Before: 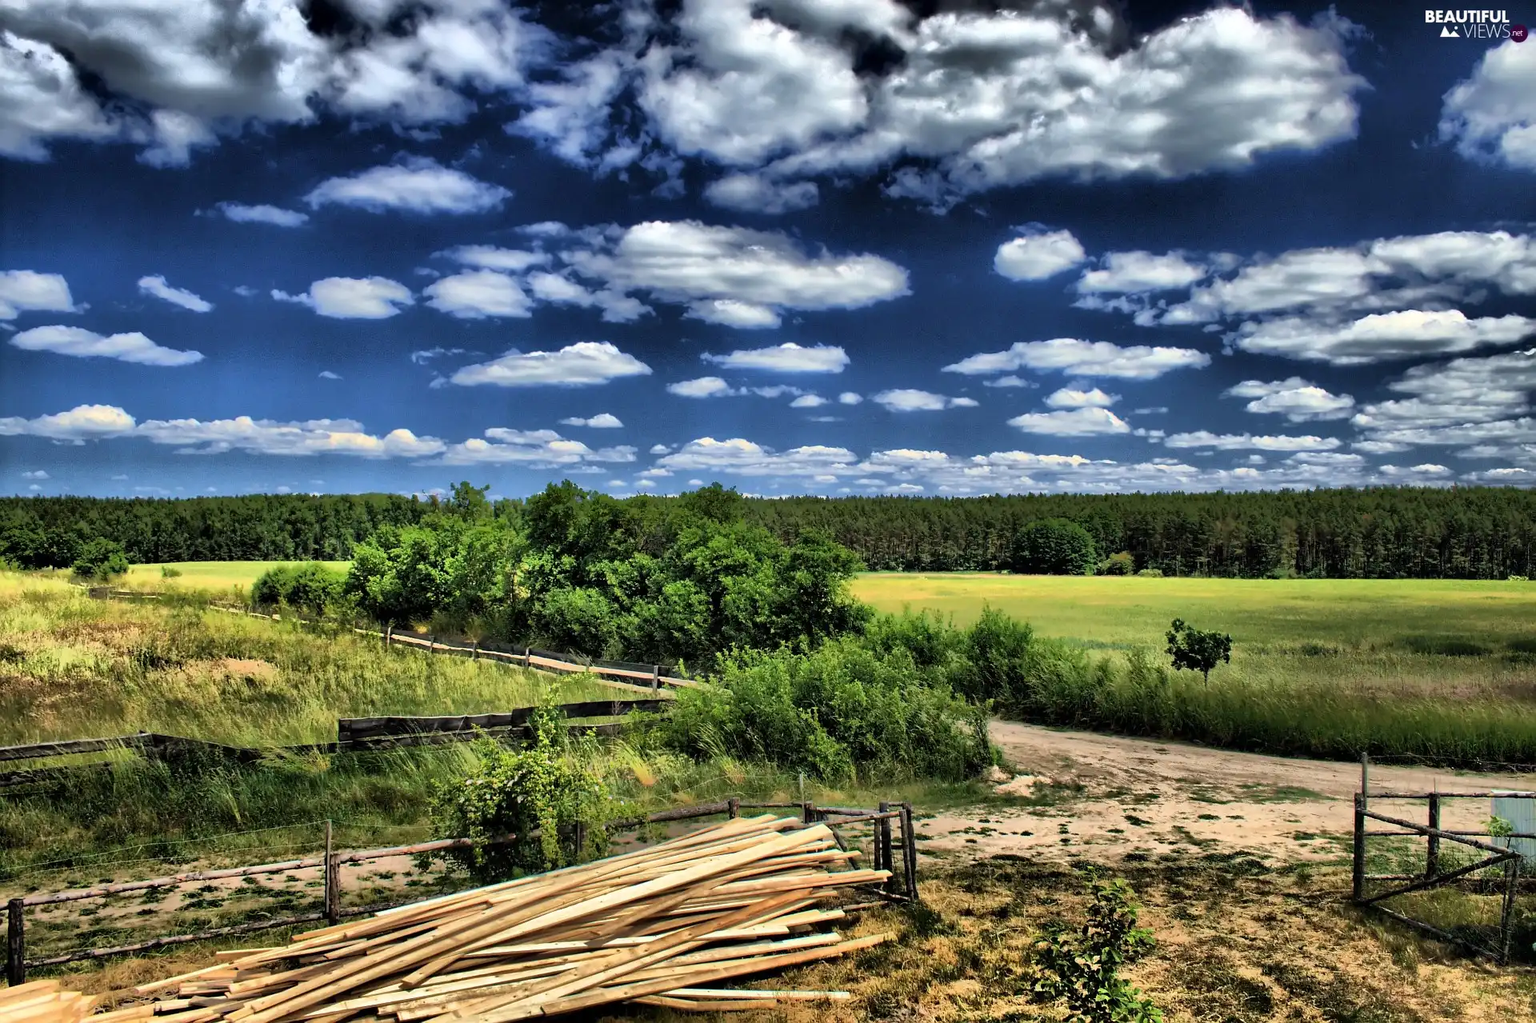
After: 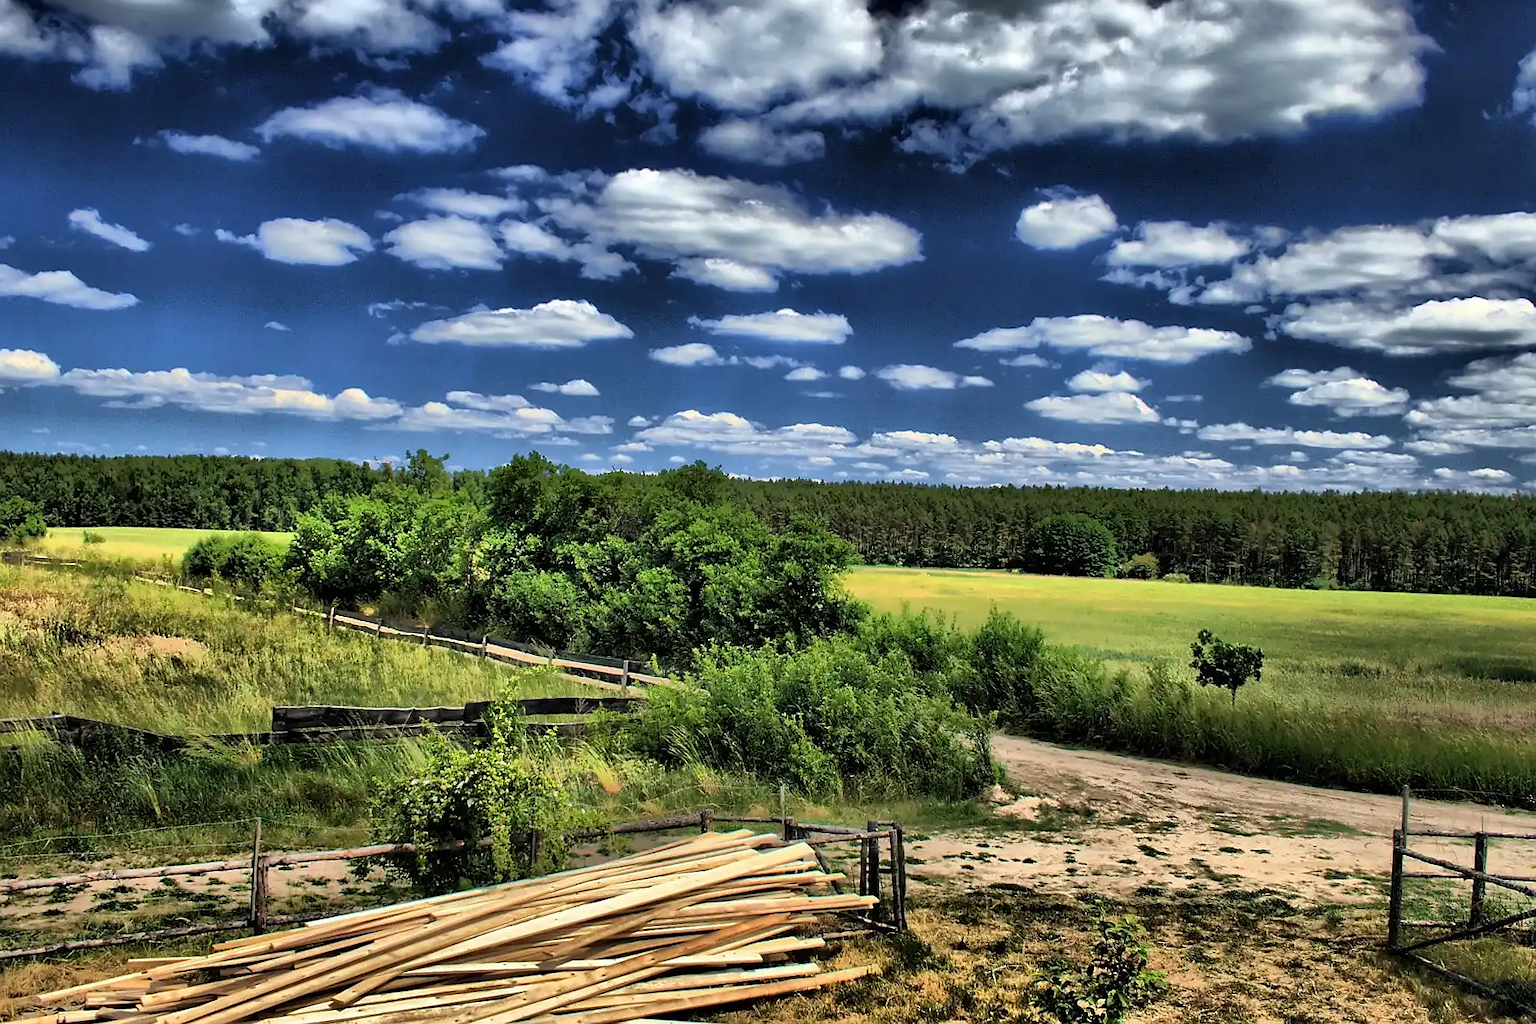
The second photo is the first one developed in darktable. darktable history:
crop and rotate: angle -2.08°, left 3.139%, top 4.049%, right 1.592%, bottom 0.576%
sharpen: radius 0.97, amount 0.615
shadows and highlights: shadows 31.39, highlights 0.775, soften with gaussian
